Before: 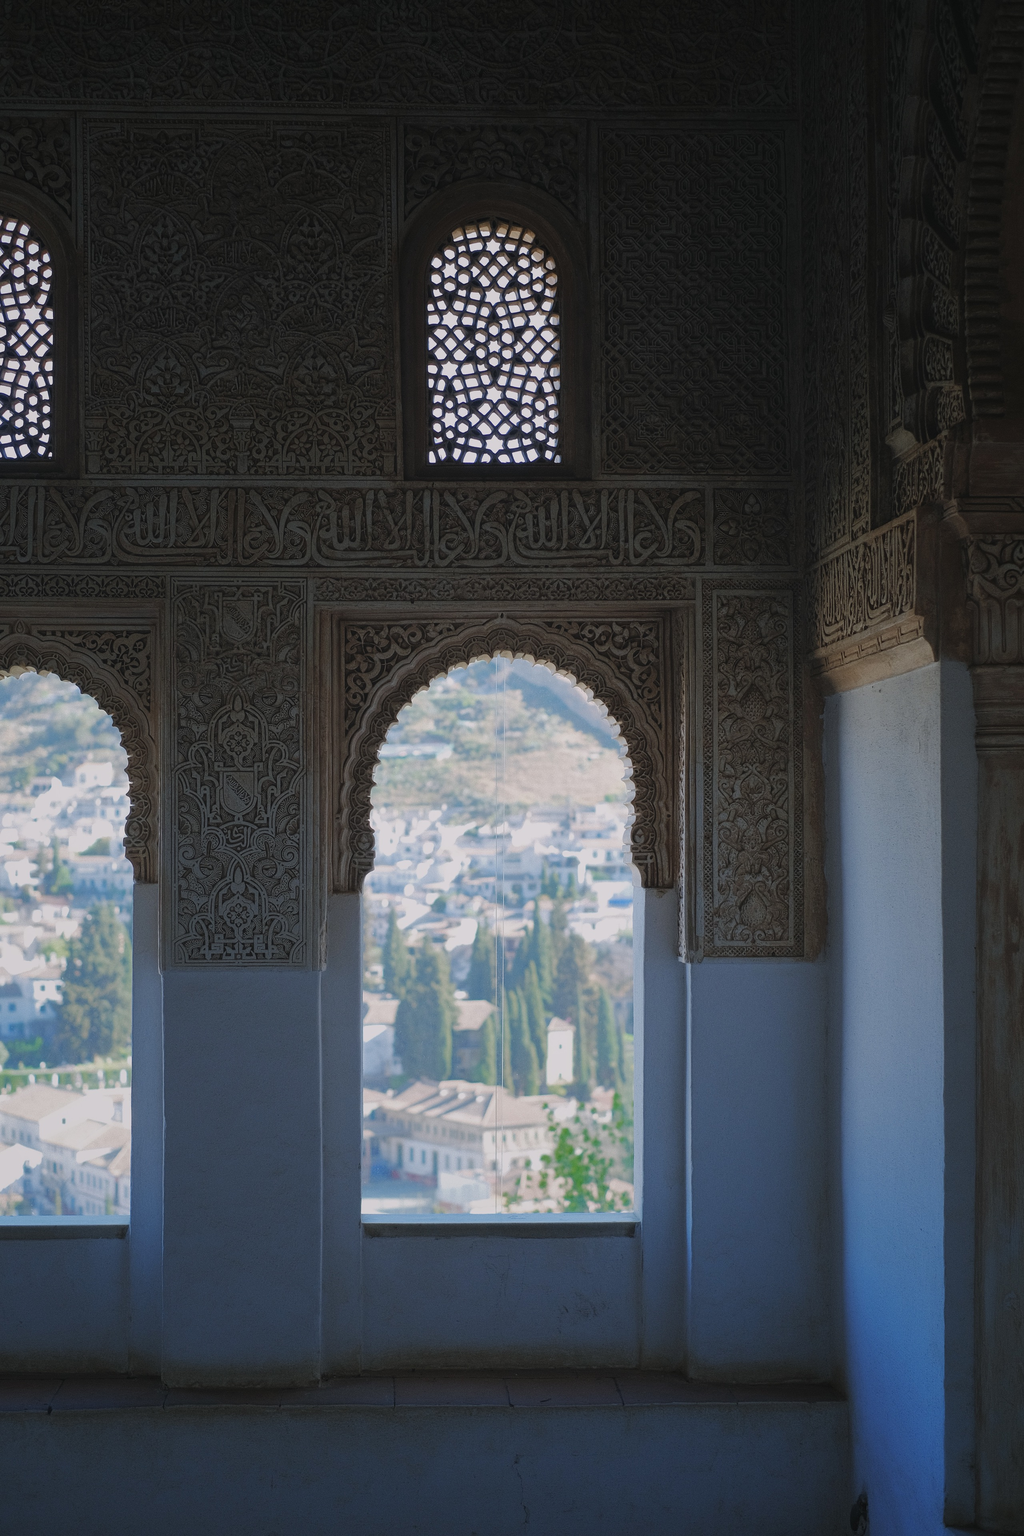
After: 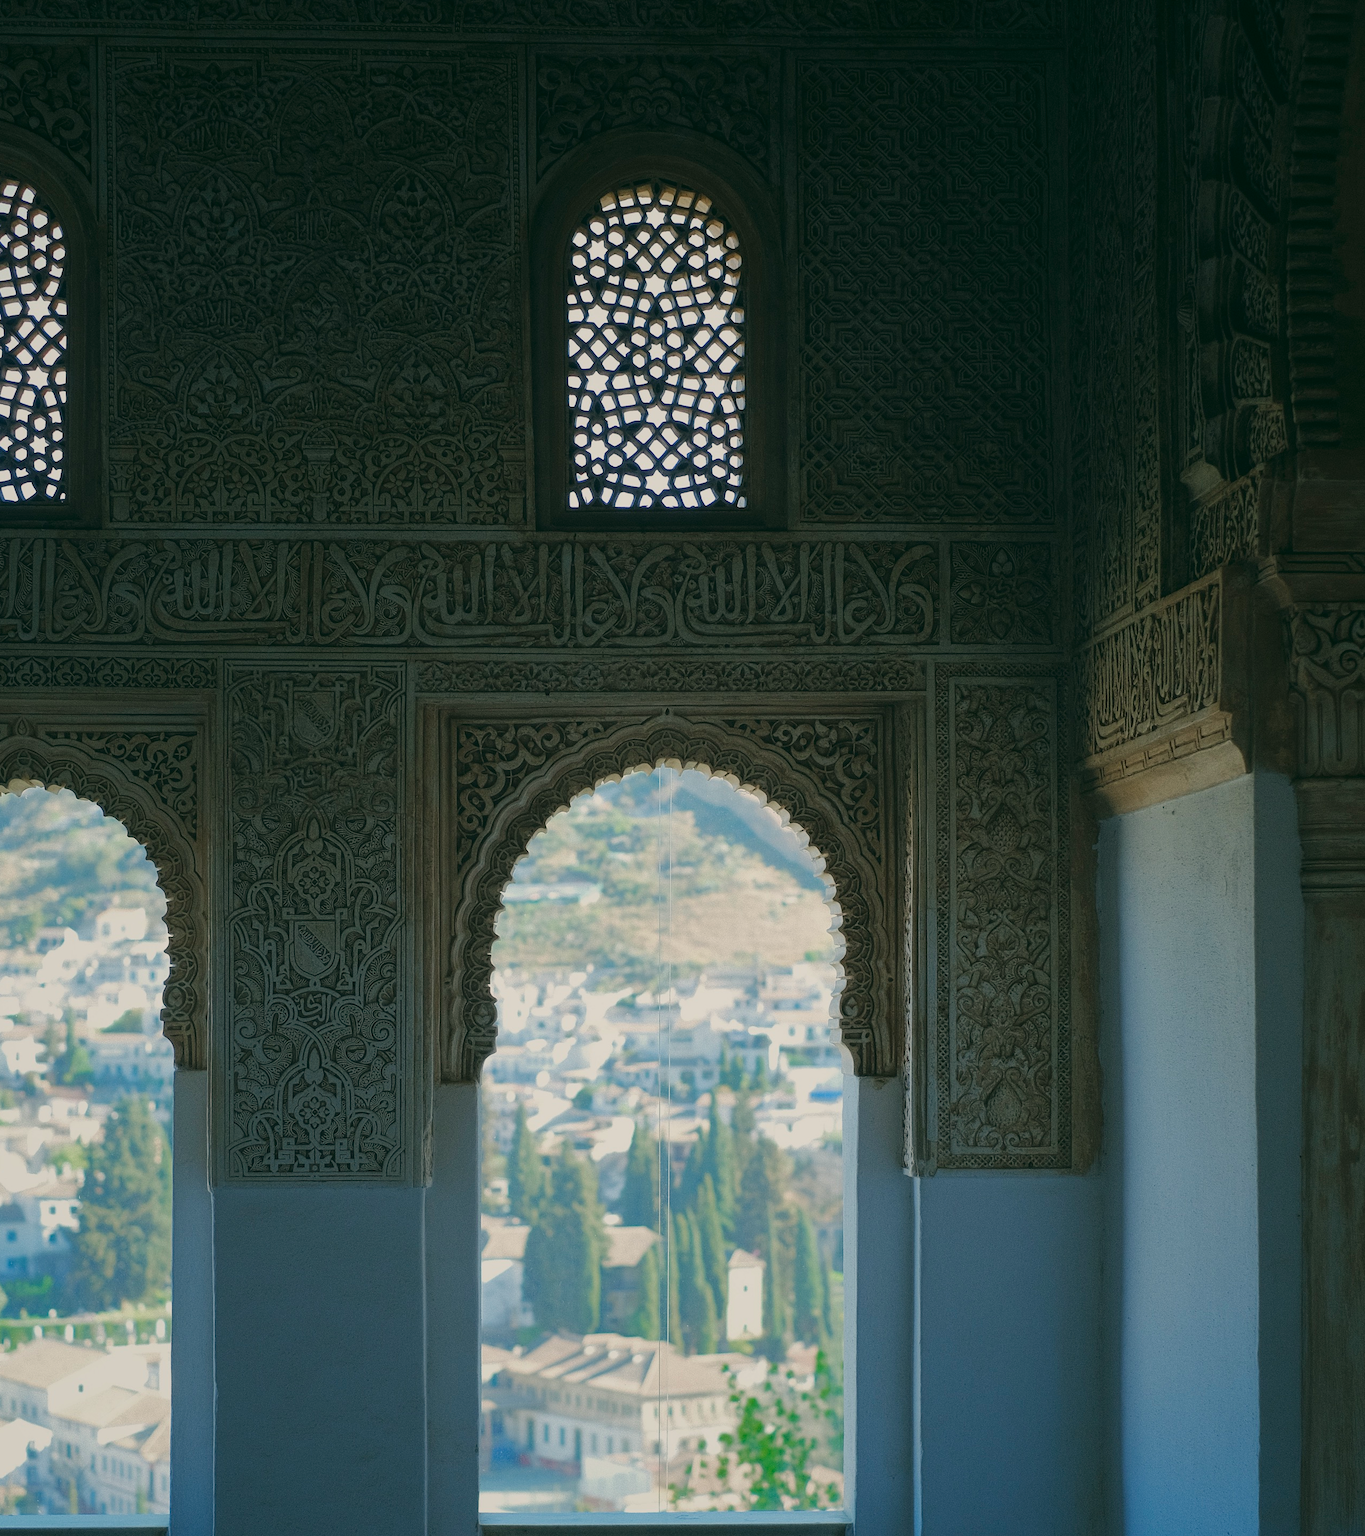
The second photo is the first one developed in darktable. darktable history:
color correction: highlights a* -0.482, highlights b* 9.48, shadows a* -9.48, shadows b* 0.803
crop: left 0.387%, top 5.469%, bottom 19.809%
